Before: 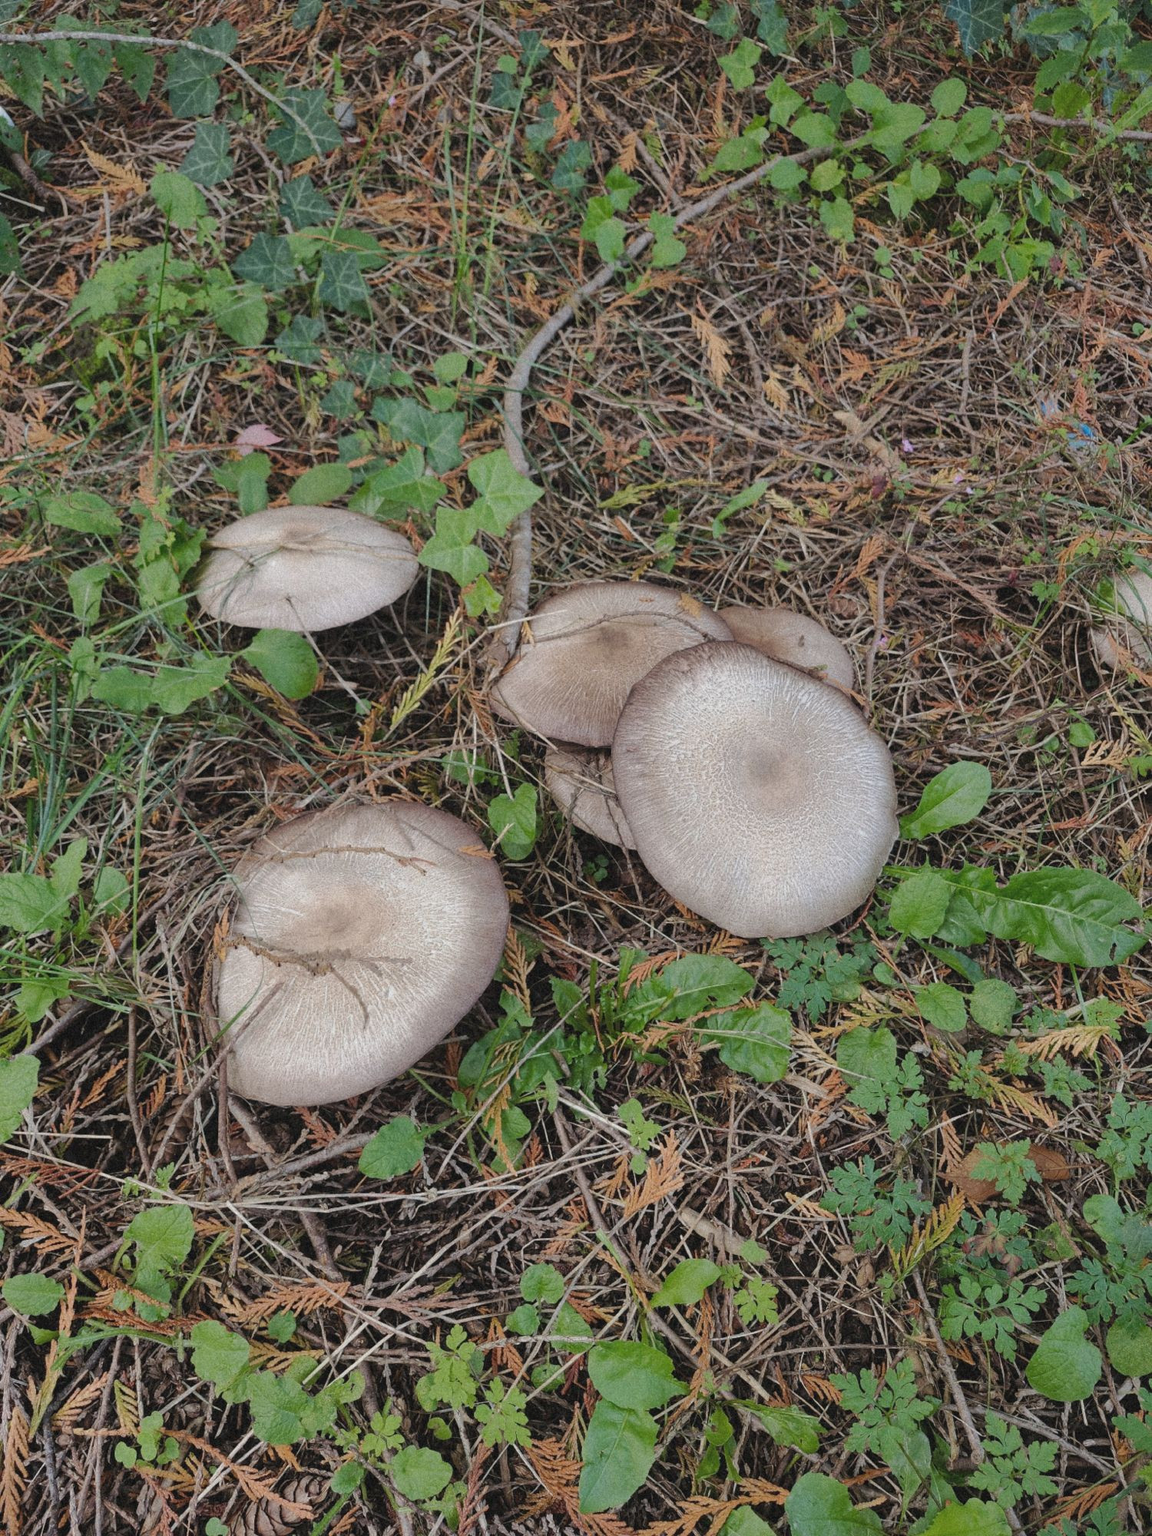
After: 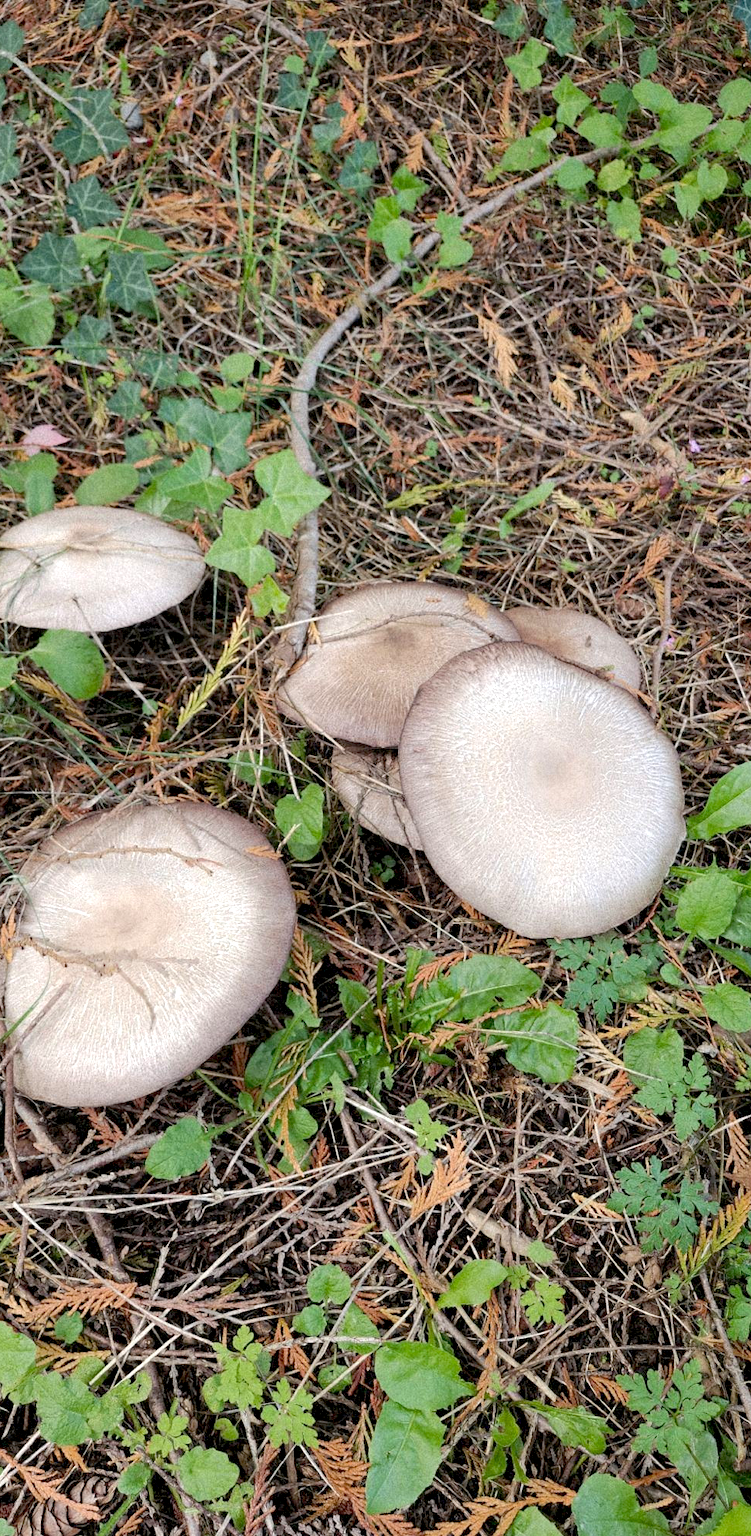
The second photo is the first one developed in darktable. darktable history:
crop and rotate: left 18.547%, right 16.229%
shadows and highlights: shadows -38.59, highlights 64.33, soften with gaussian
exposure: black level correction 0.012, exposure 0.701 EV, compensate highlight preservation false
